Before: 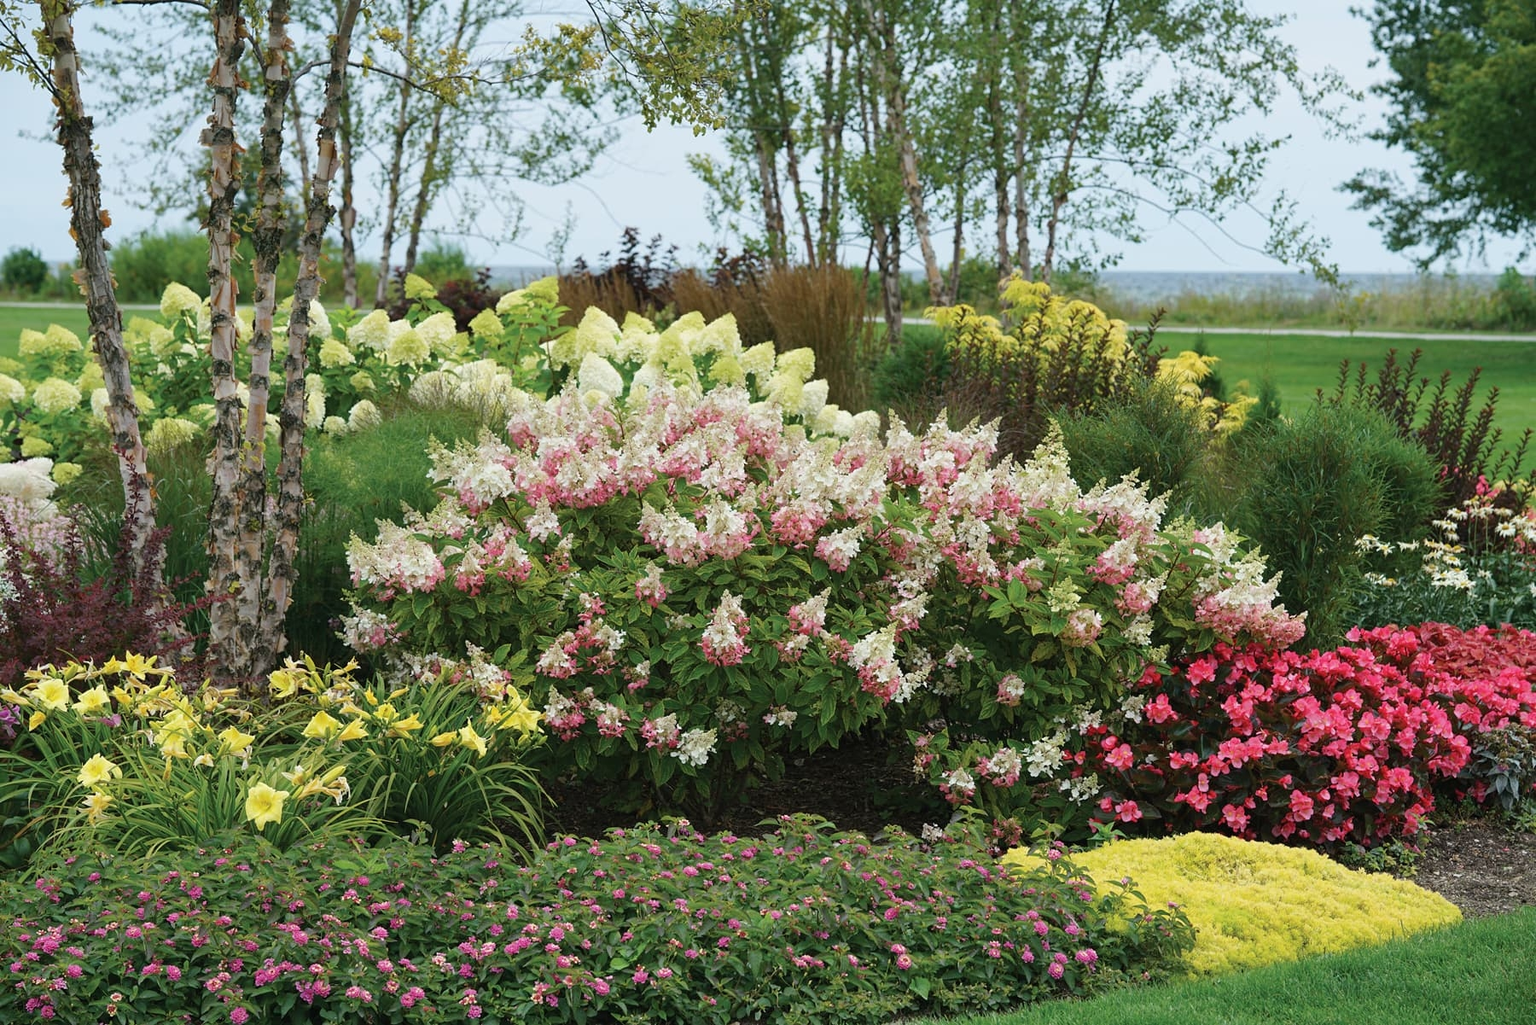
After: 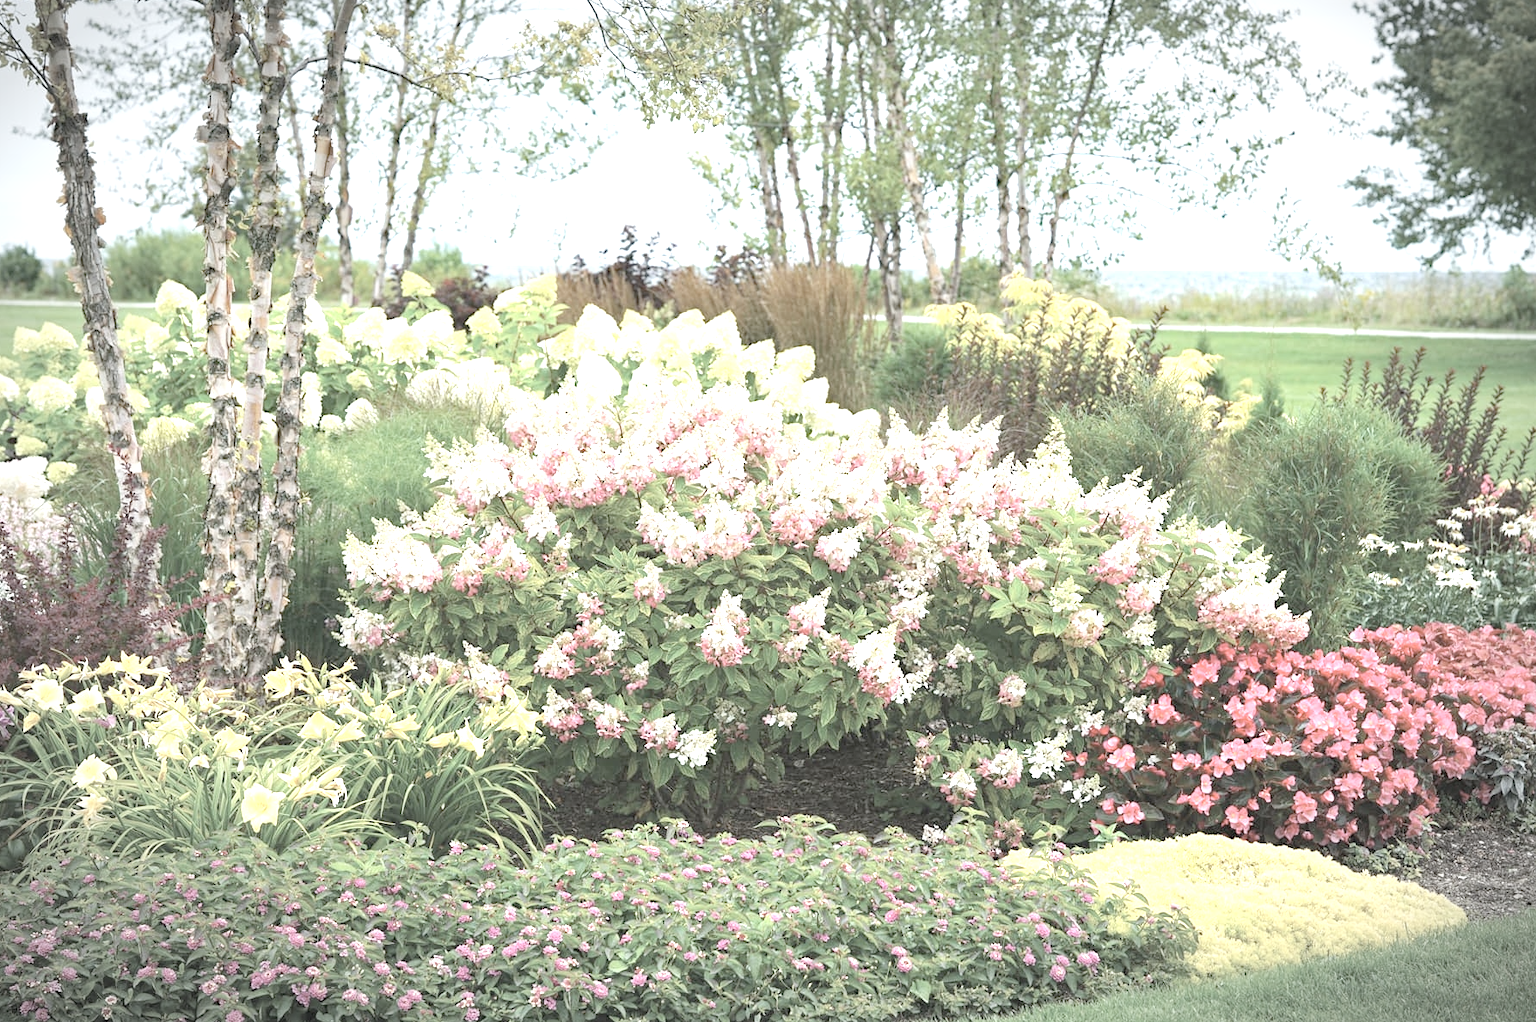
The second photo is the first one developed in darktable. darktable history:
exposure: black level correction 0, exposure 1.9 EV, compensate highlight preservation false
contrast brightness saturation: brightness 0.18, saturation -0.5
color balance: contrast -15%
haze removal: strength 0.29, distance 0.25, compatibility mode true, adaptive false
vignetting: automatic ratio true
crop: left 0.434%, top 0.485%, right 0.244%, bottom 0.386%
